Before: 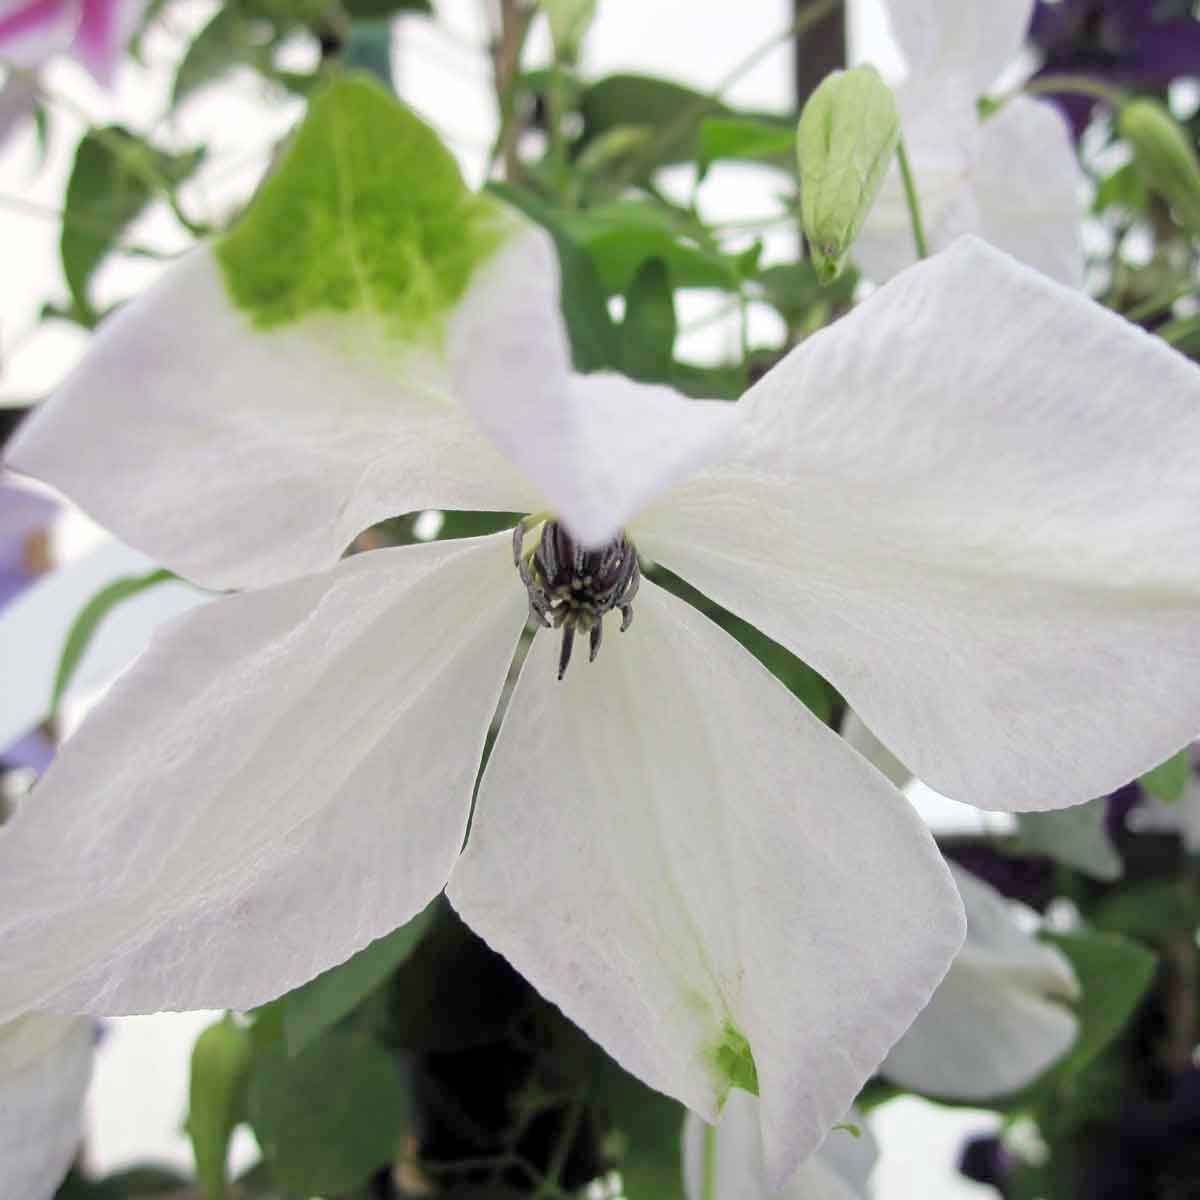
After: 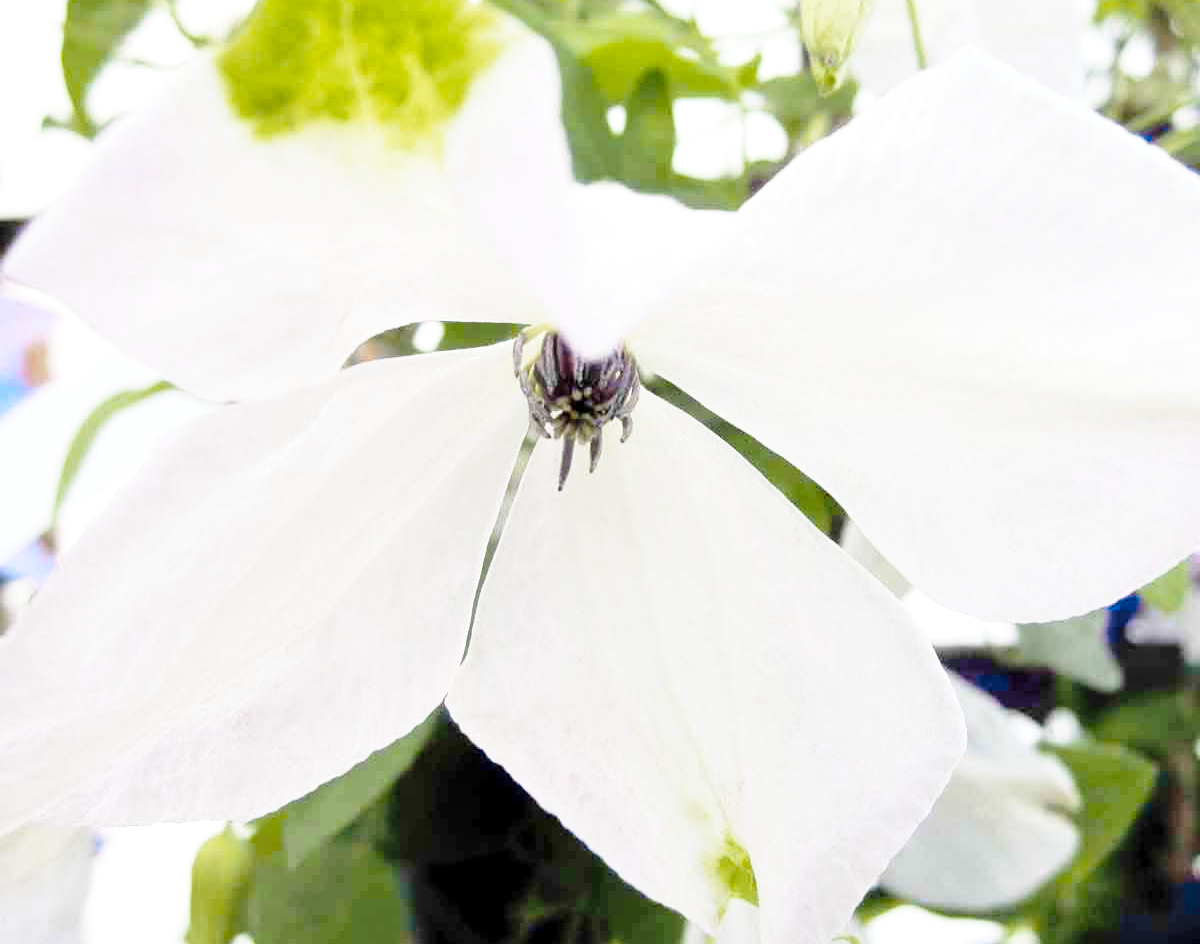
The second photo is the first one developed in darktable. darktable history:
haze removal: strength -0.09, distance 0.358, compatibility mode true, adaptive false
color zones: curves: ch0 [(0.254, 0.492) (0.724, 0.62)]; ch1 [(0.25, 0.528) (0.719, 0.796)]; ch2 [(0, 0.472) (0.25, 0.5) (0.73, 0.184)]
shadows and highlights: shadows 25, highlights -25
base curve: curves: ch0 [(0, 0) (0.028, 0.03) (0.105, 0.232) (0.387, 0.748) (0.754, 0.968) (1, 1)], fusion 1, exposure shift 0.576, preserve colors none
crop and rotate: top 15.774%, bottom 5.506%
